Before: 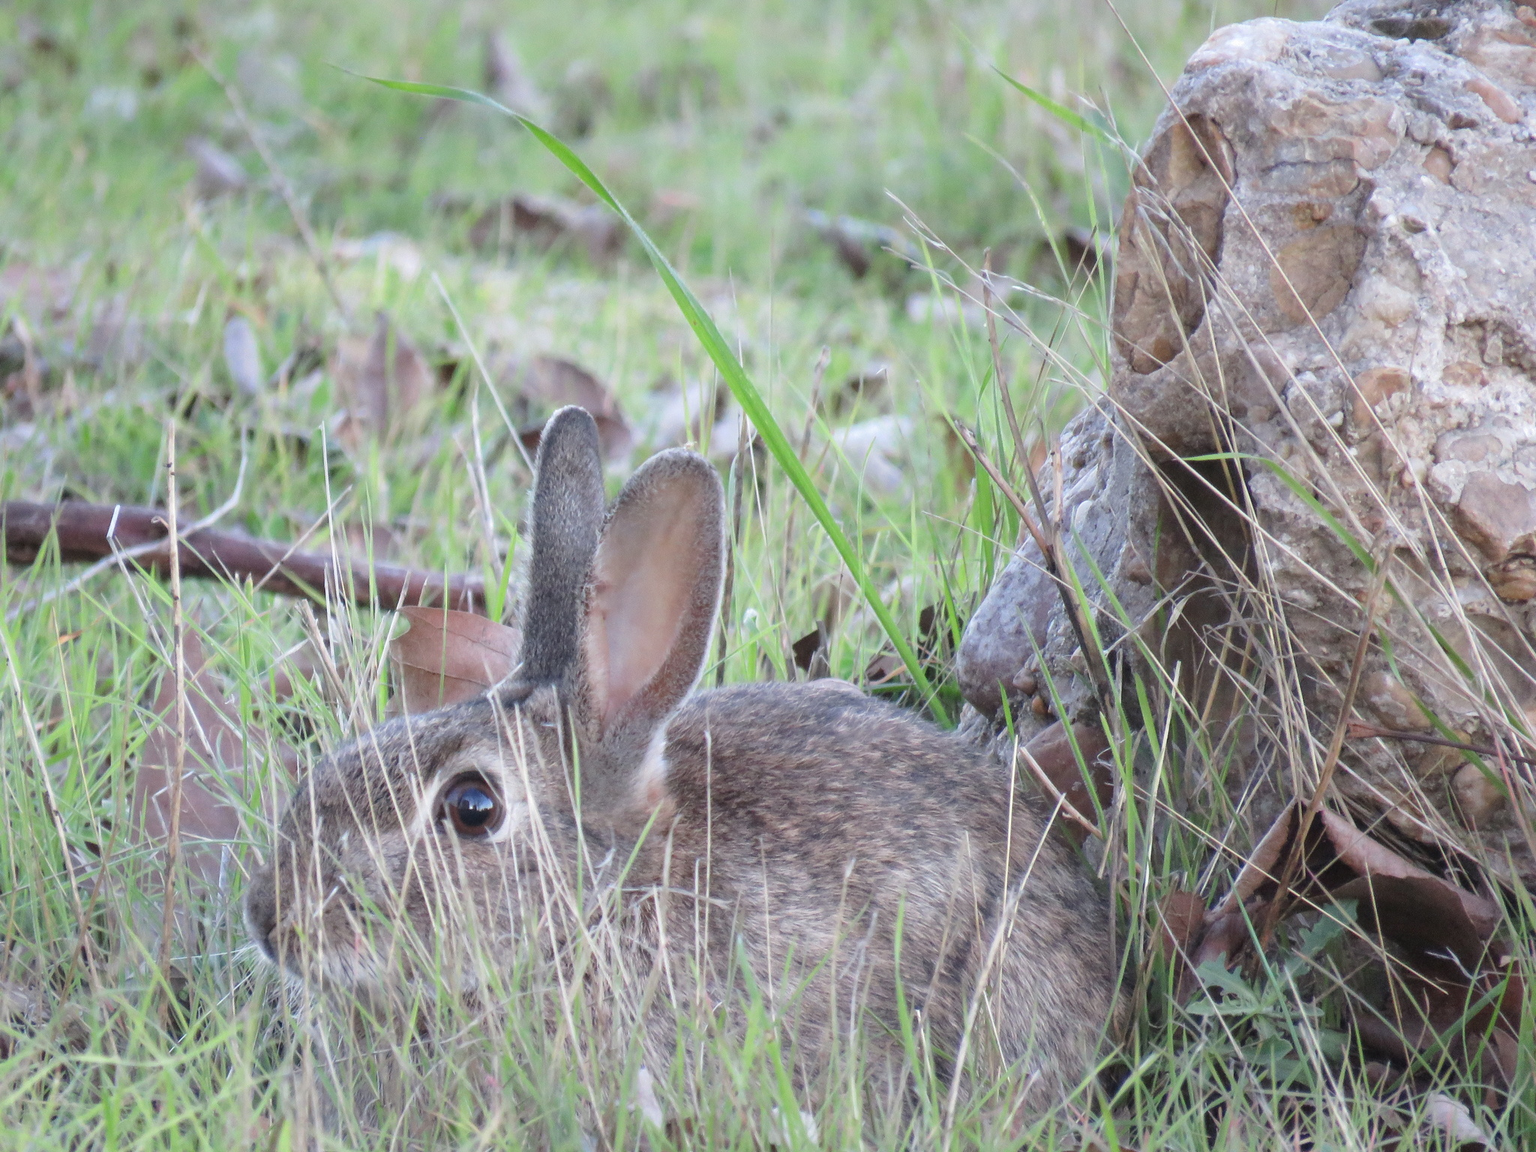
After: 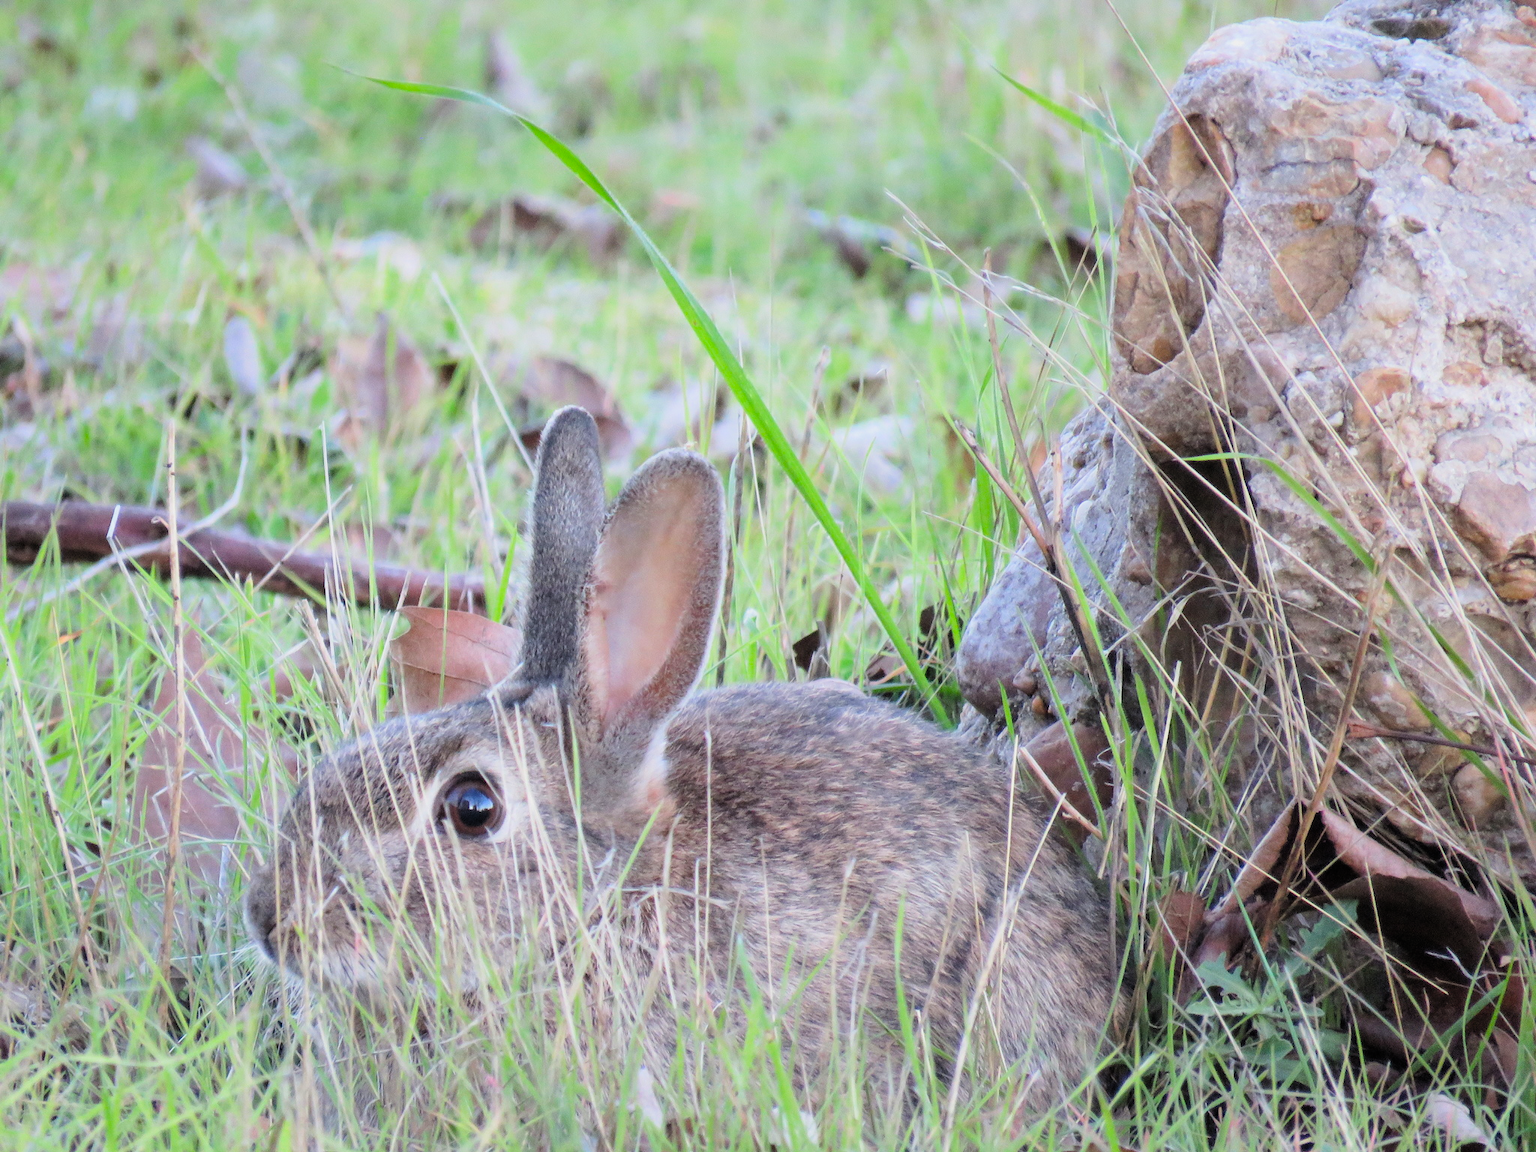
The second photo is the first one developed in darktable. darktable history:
filmic rgb: middle gray luminance 12.54%, black relative exposure -10.1 EV, white relative exposure 3.47 EV, target black luminance 0%, hardness 5.67, latitude 45.11%, contrast 1.219, highlights saturation mix 4.99%, shadows ↔ highlights balance 27.16%
contrast brightness saturation: contrast 0.071, brightness 0.073, saturation 0.185
color balance rgb: perceptual saturation grading › global saturation 19.801%, global vibrance 9.951%
